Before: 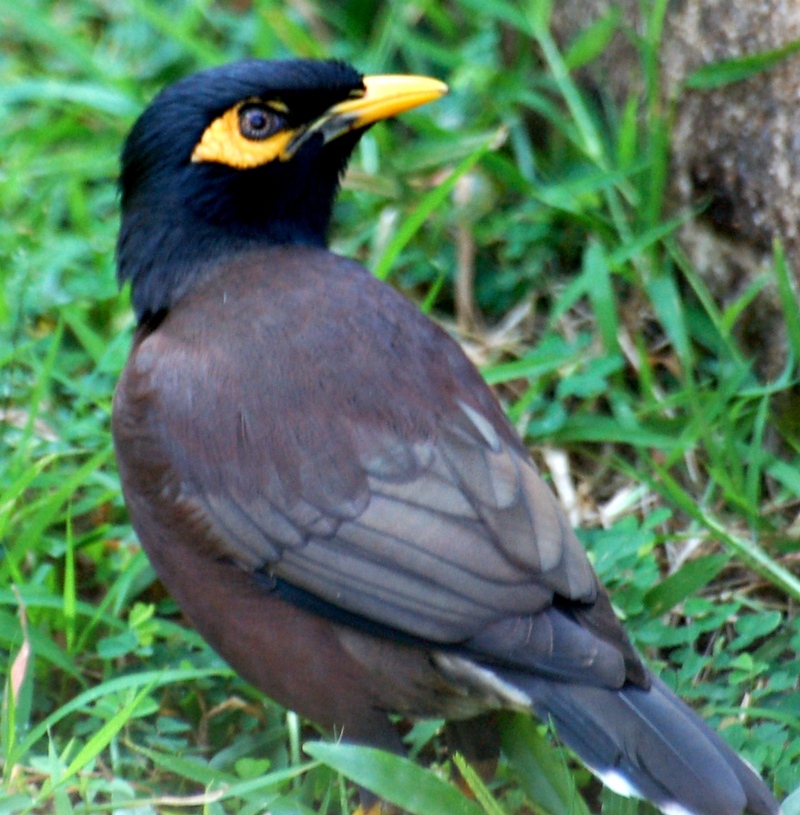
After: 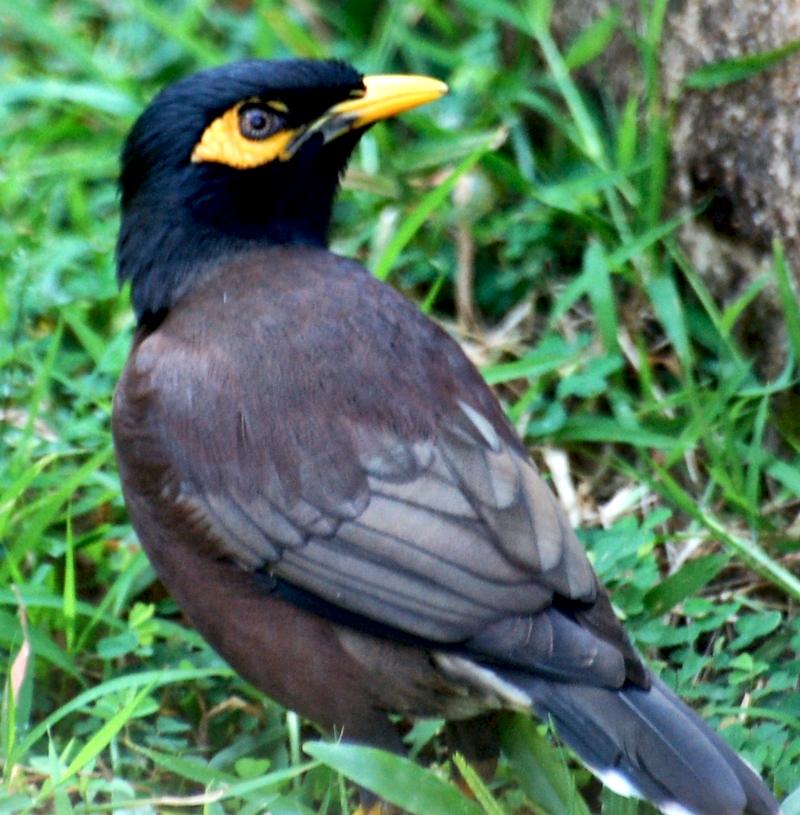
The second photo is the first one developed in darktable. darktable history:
local contrast: mode bilateral grid, contrast 21, coarseness 49, detail 162%, midtone range 0.2
